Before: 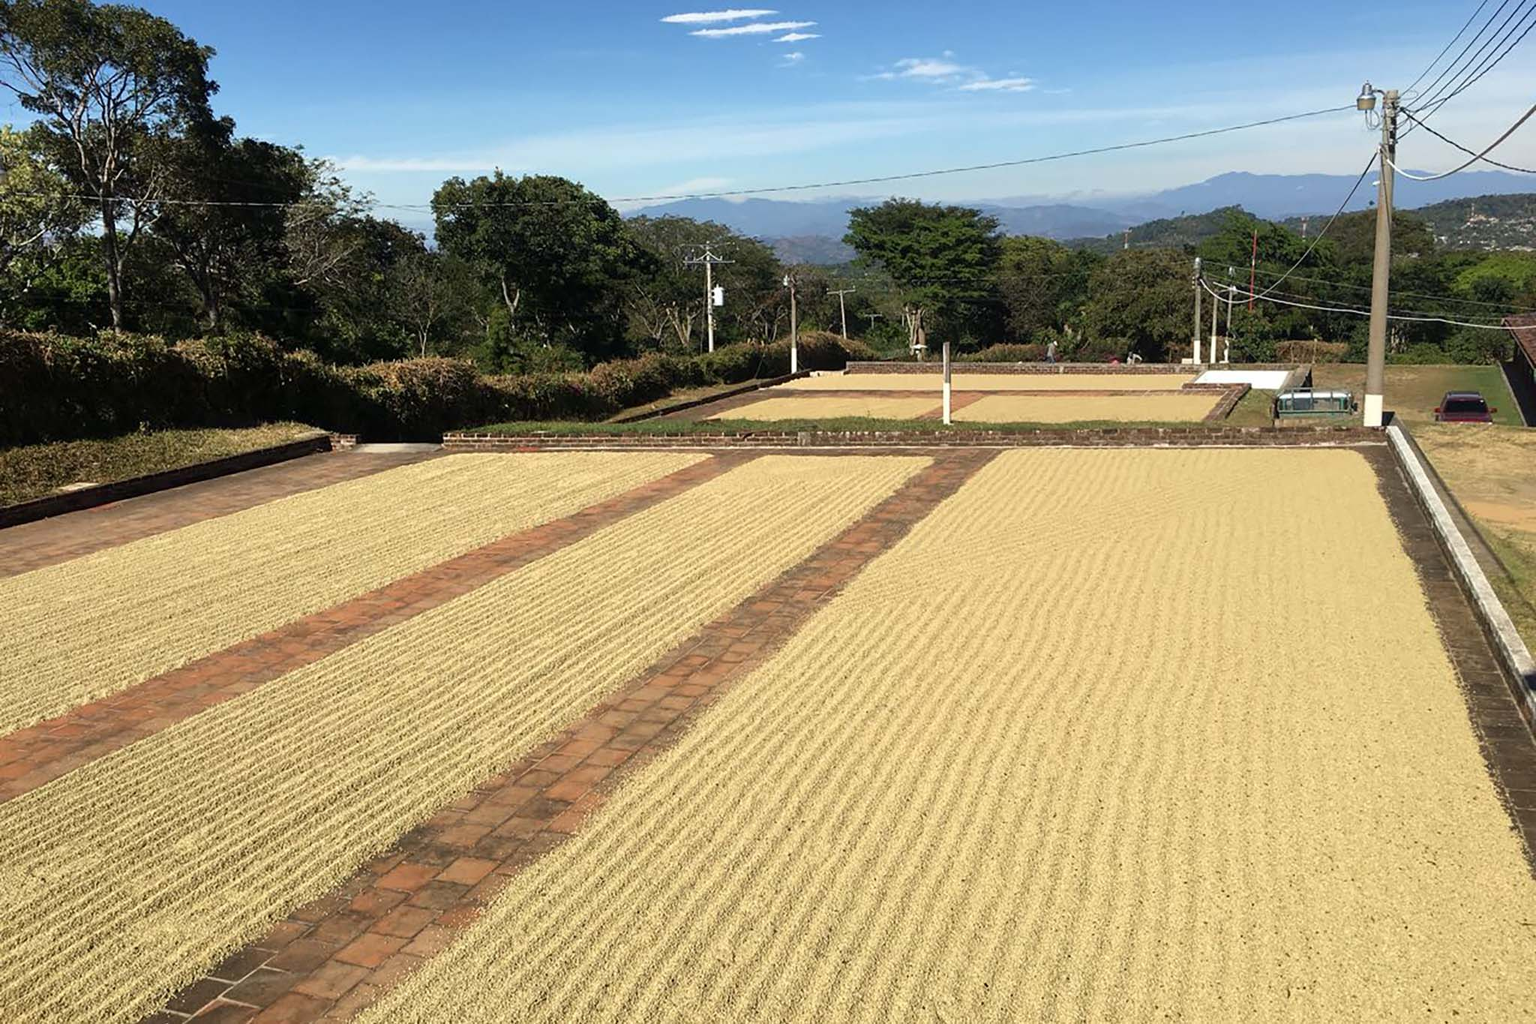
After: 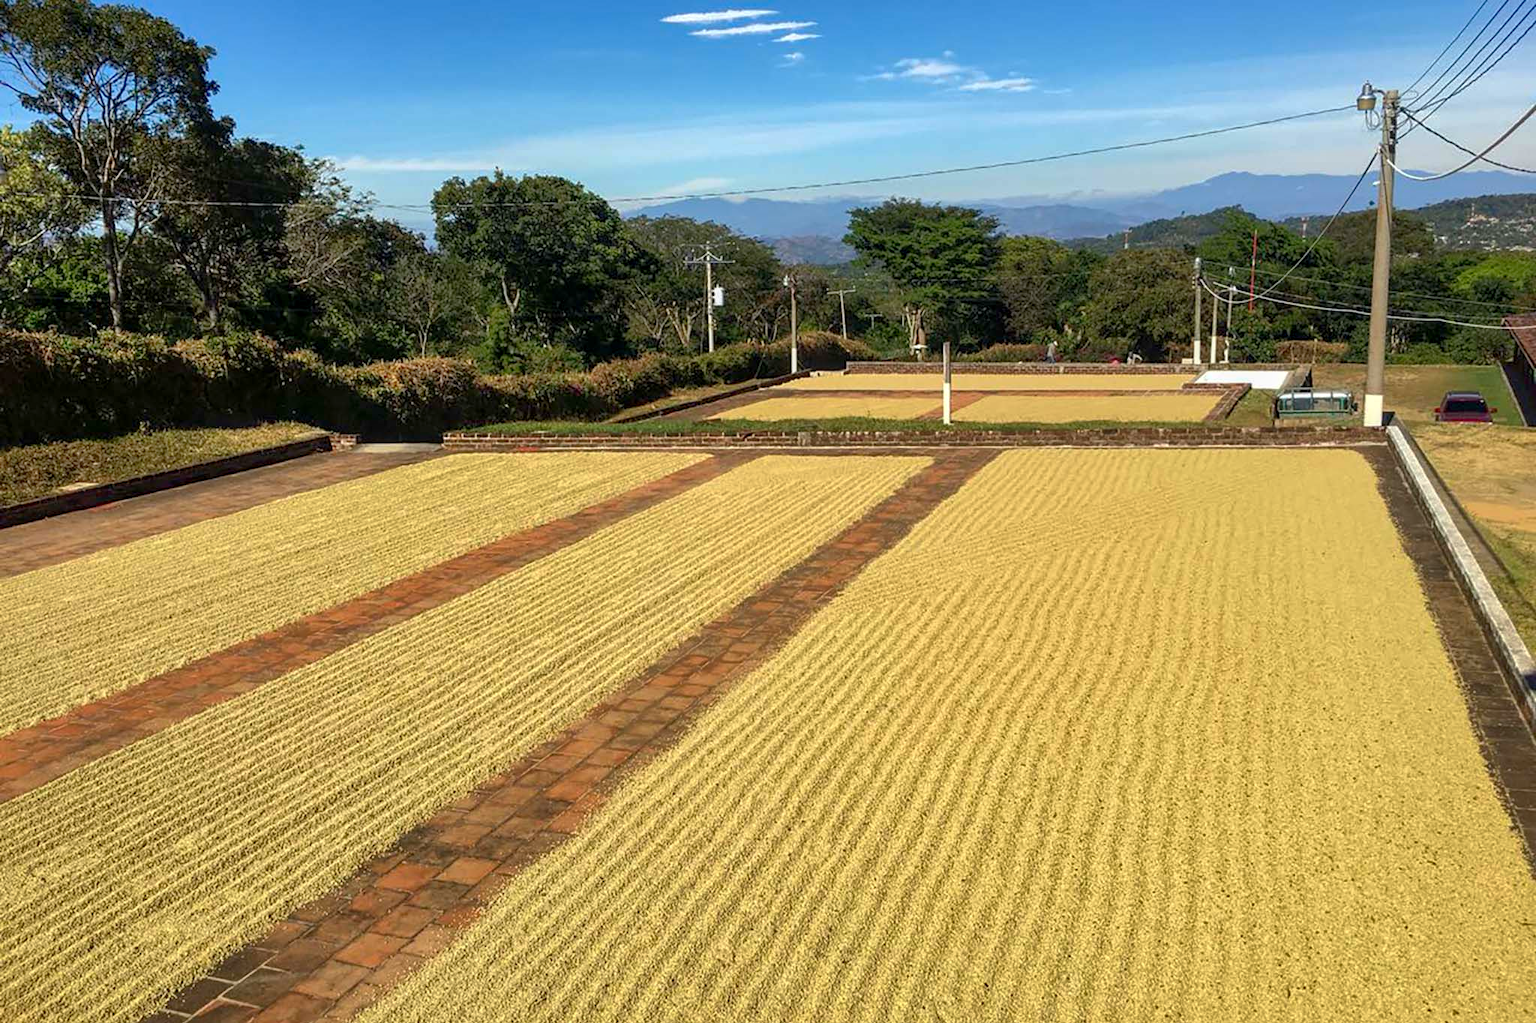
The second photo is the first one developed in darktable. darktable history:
shadows and highlights: on, module defaults
contrast brightness saturation: contrast 0.09, saturation 0.28
local contrast: on, module defaults
